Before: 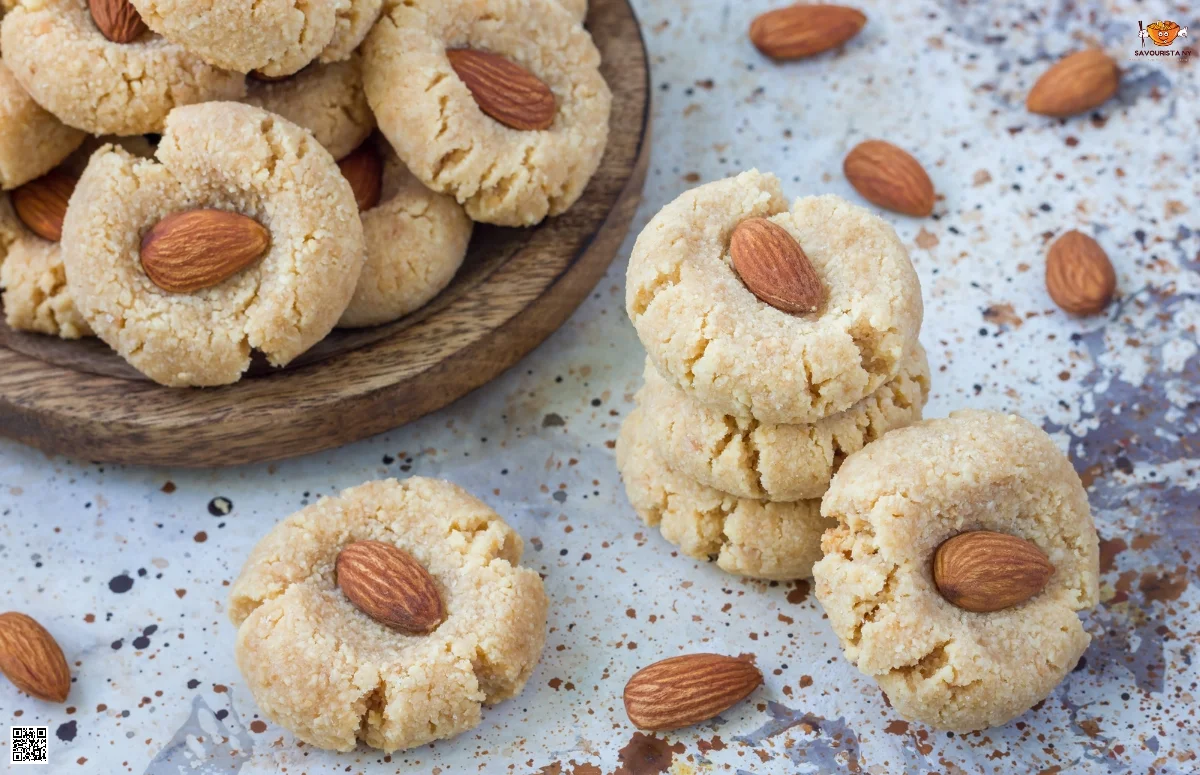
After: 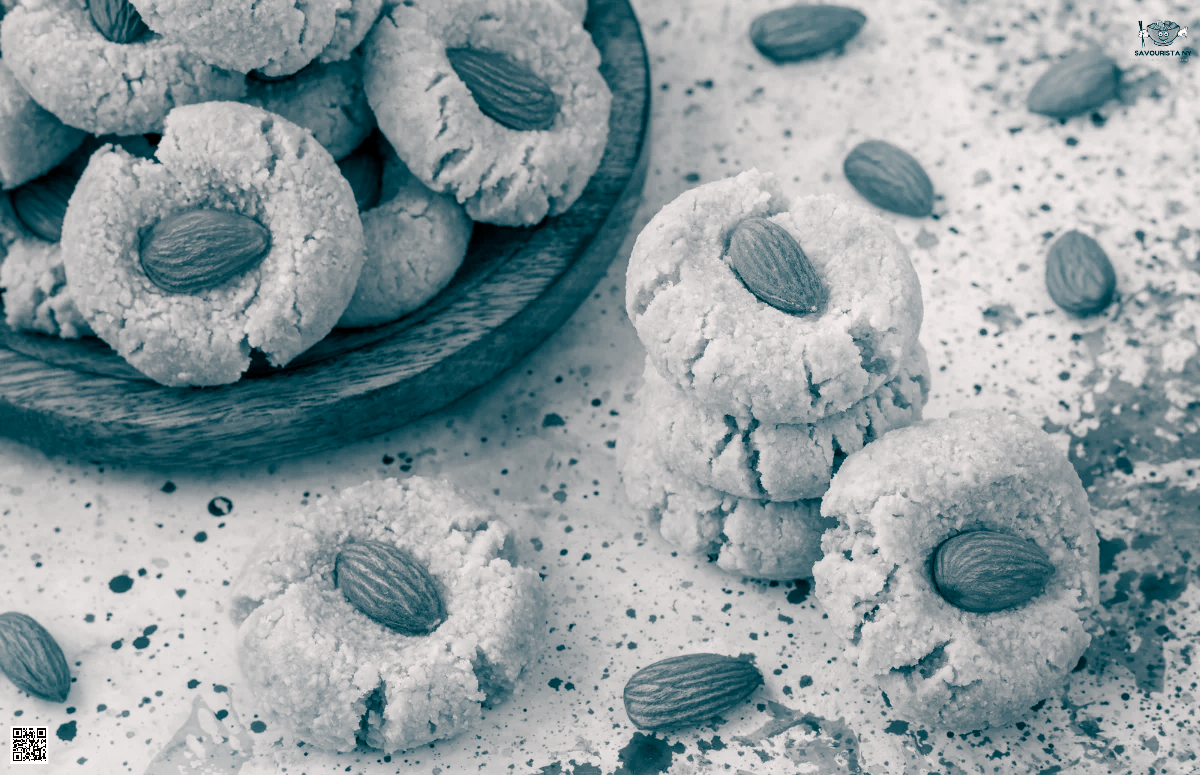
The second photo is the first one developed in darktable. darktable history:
color calibration: output gray [0.21, 0.42, 0.37, 0], gray › normalize channels true, illuminant same as pipeline (D50), adaptation XYZ, x 0.346, y 0.359, gamut compression 0
color balance rgb: shadows lift › luminance -28.76%, shadows lift › chroma 10%, shadows lift › hue 230°, power › chroma 0.5%, power › hue 215°, highlights gain › luminance 7.14%, highlights gain › chroma 1%, highlights gain › hue 50°, global offset › luminance -0.29%, global offset › hue 260°, perceptual saturation grading › global saturation 20%, perceptual saturation grading › highlights -13.92%, perceptual saturation grading › shadows 50%
shadows and highlights: shadows -23.08, highlights 46.15, soften with gaussian
white balance: red 0.974, blue 1.044
exposure: exposure -0.021 EV, compensate highlight preservation false
